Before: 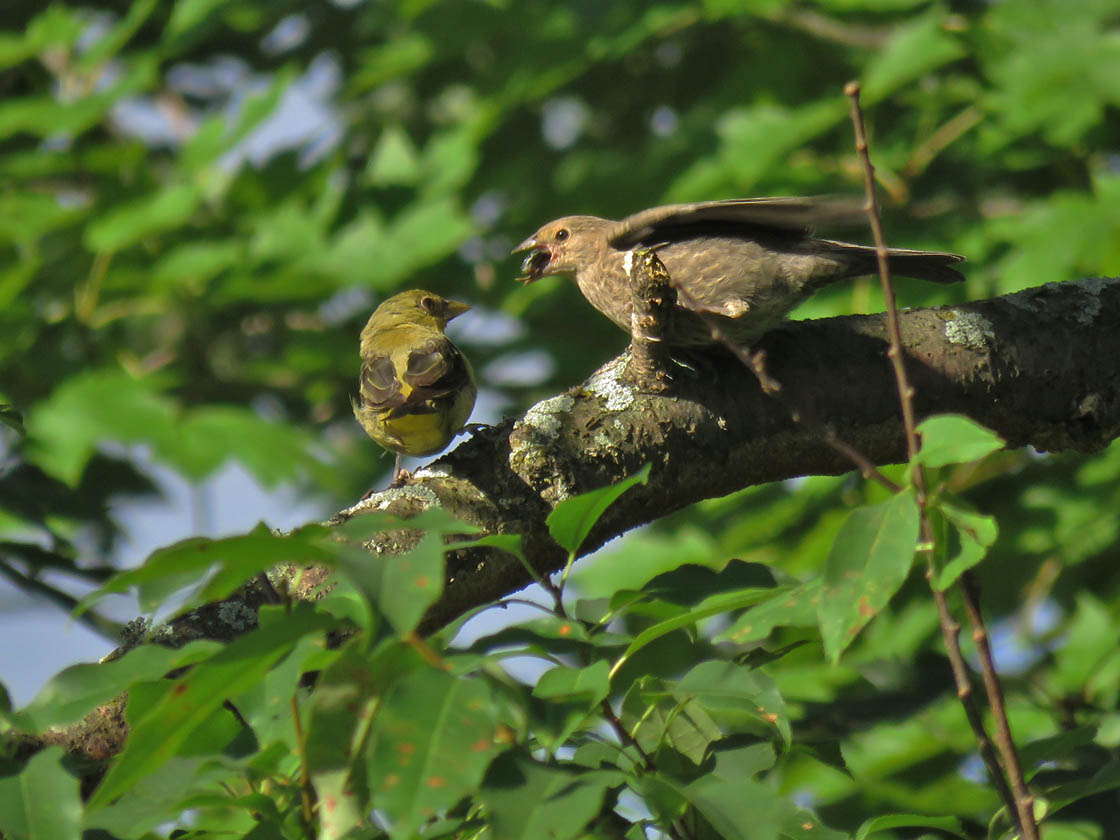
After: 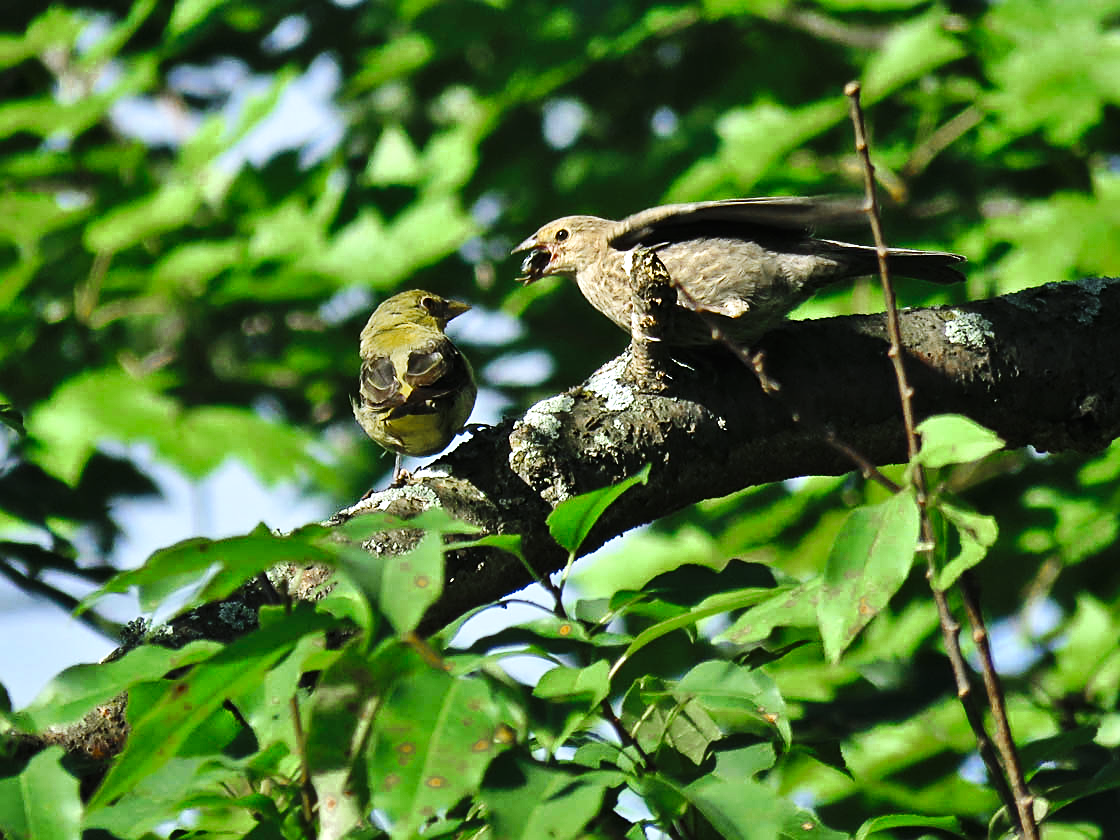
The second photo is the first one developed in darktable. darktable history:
base curve: curves: ch0 [(0, 0) (0.032, 0.025) (0.121, 0.166) (0.206, 0.329) (0.605, 0.79) (1, 1)], preserve colors none
color zones: curves: ch0 [(0.11, 0.396) (0.195, 0.36) (0.25, 0.5) (0.303, 0.412) (0.357, 0.544) (0.75, 0.5) (0.967, 0.328)]; ch1 [(0, 0.468) (0.112, 0.512) (0.202, 0.6) (0.25, 0.5) (0.307, 0.352) (0.357, 0.544) (0.75, 0.5) (0.963, 0.524)]
tone equalizer: -8 EV -0.75 EV, -7 EV -0.7 EV, -6 EV -0.6 EV, -5 EV -0.4 EV, -3 EV 0.4 EV, -2 EV 0.6 EV, -1 EV 0.7 EV, +0 EV 0.75 EV, edges refinement/feathering 500, mask exposure compensation -1.57 EV, preserve details no
sharpen: on, module defaults
white balance: red 0.924, blue 1.095
